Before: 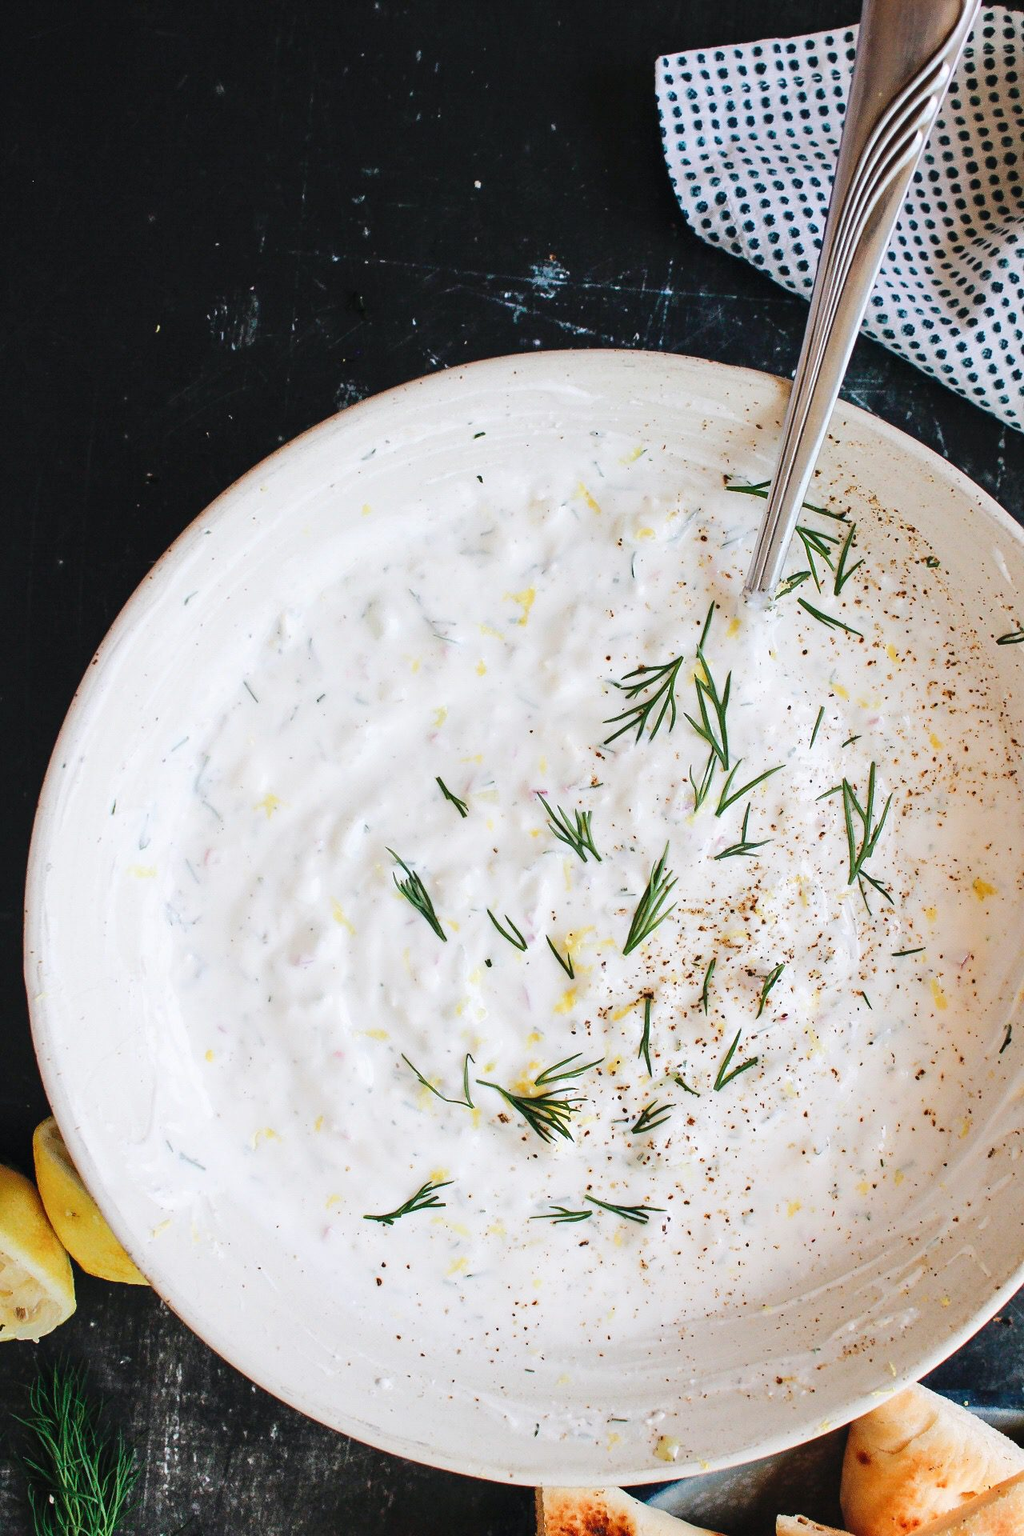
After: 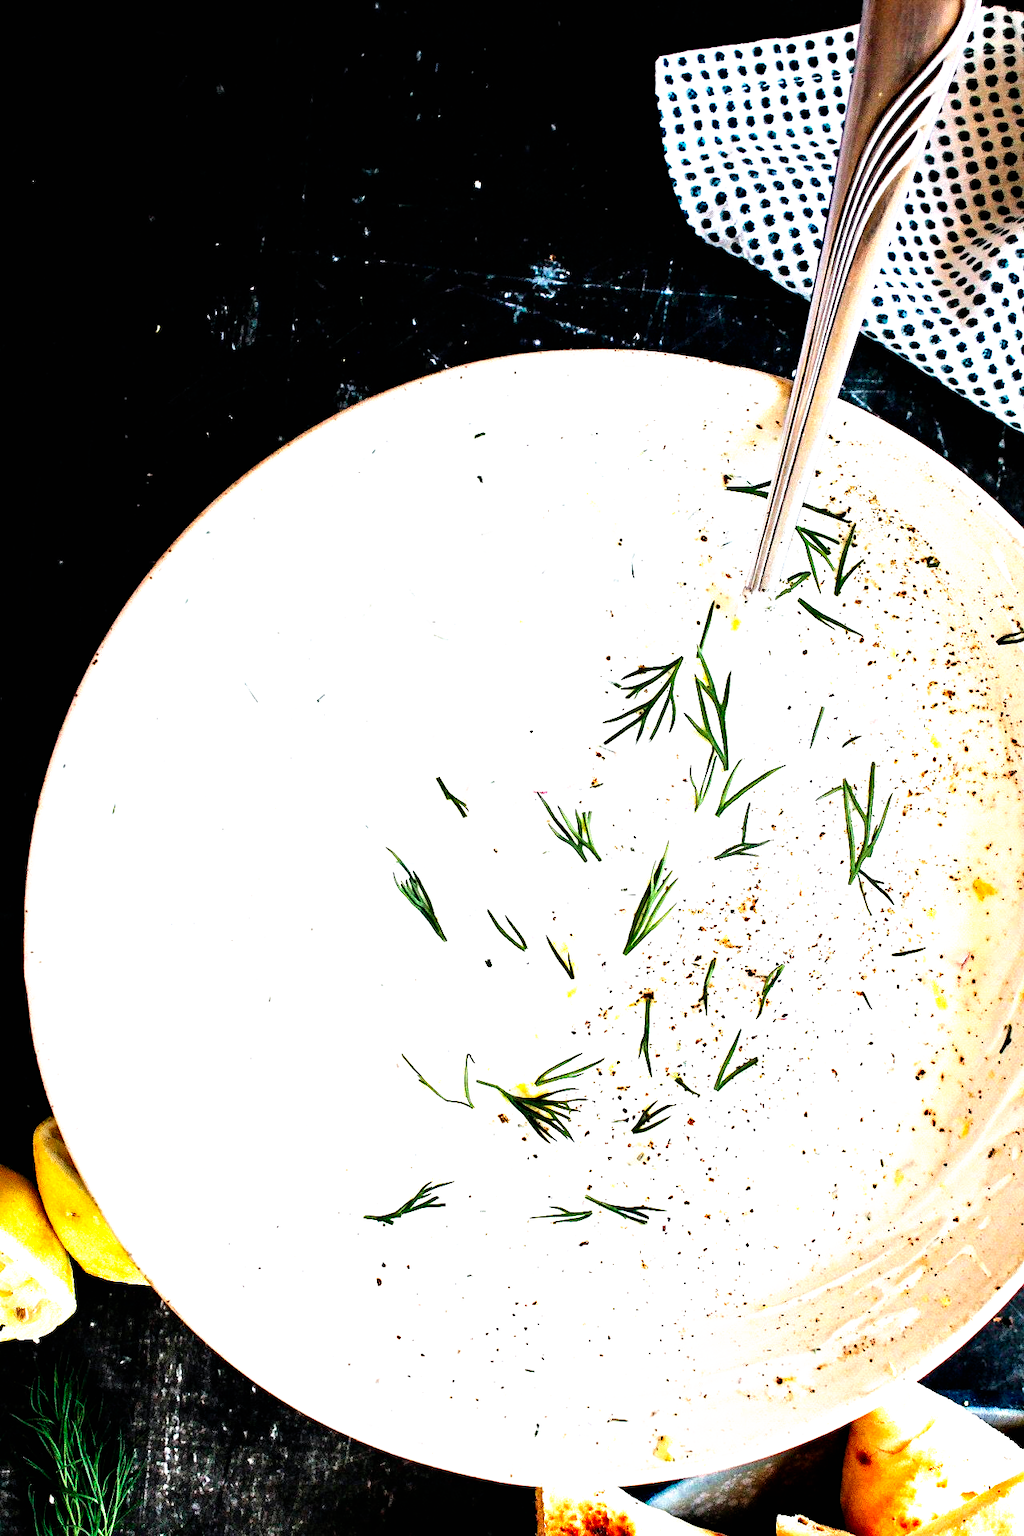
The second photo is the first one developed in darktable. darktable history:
exposure: exposure 0.564 EV, compensate highlight preservation false
haze removal: compatibility mode true, adaptive false
filmic rgb: black relative exposure -8.2 EV, white relative exposure 2.2 EV, threshold 3 EV, hardness 7.11, latitude 85.74%, contrast 1.696, highlights saturation mix -4%, shadows ↔ highlights balance -2.69%, preserve chrominance no, color science v5 (2021), contrast in shadows safe, contrast in highlights safe, enable highlight reconstruction true
